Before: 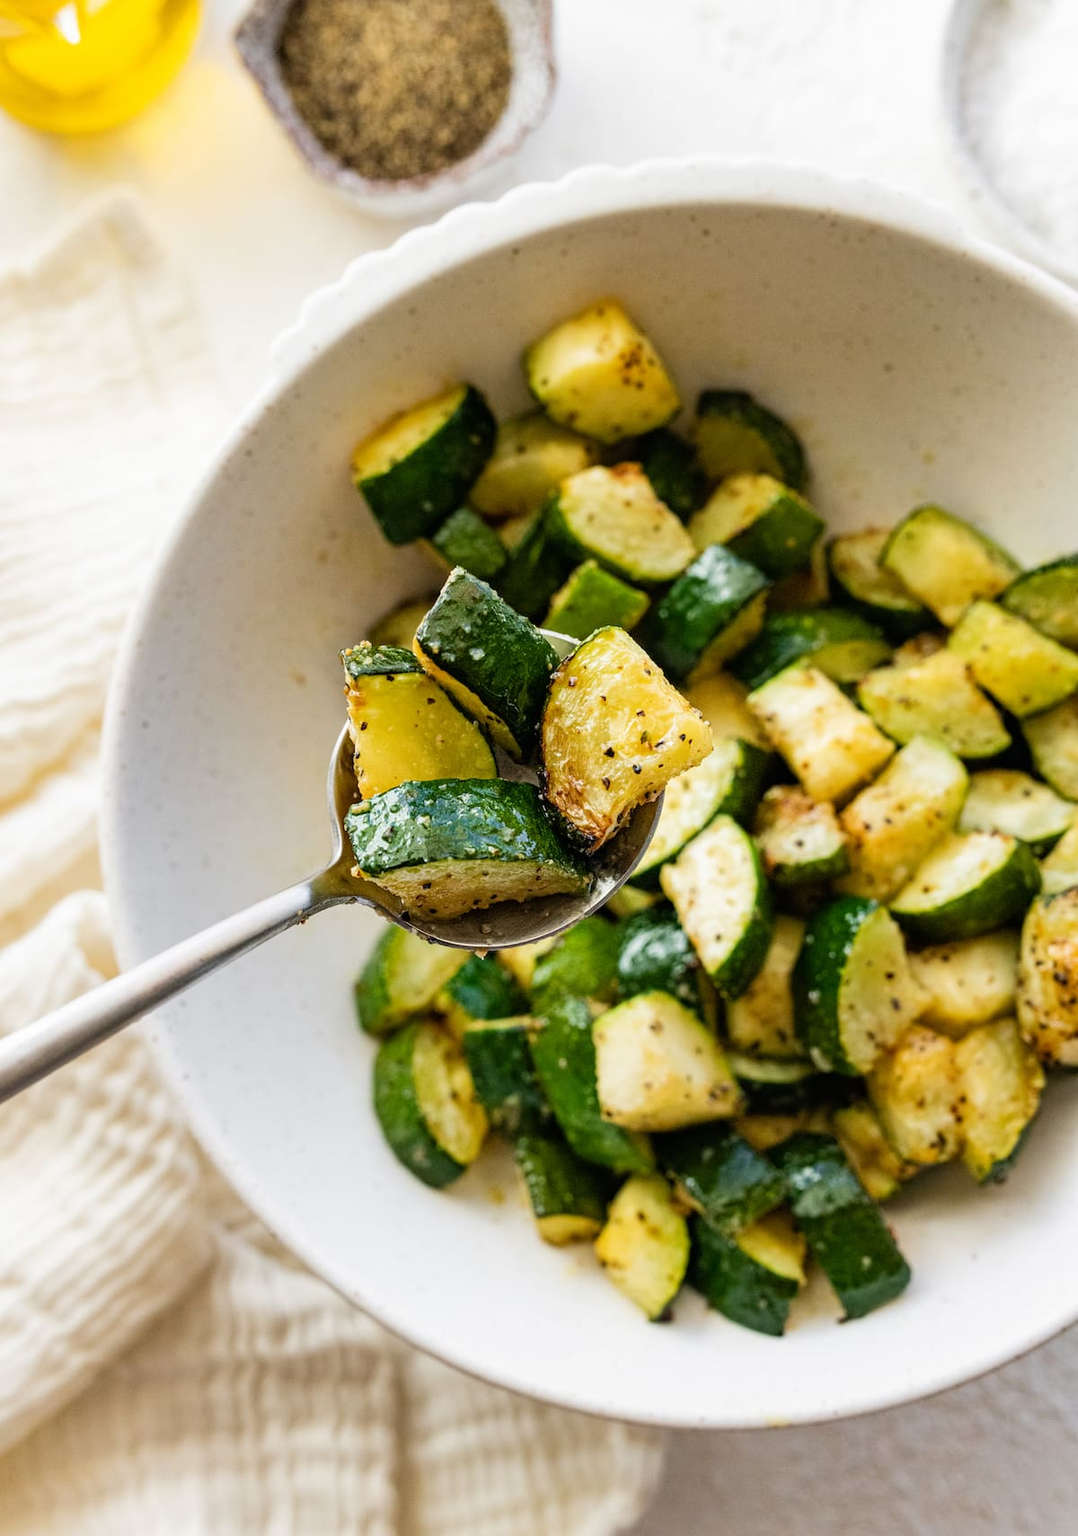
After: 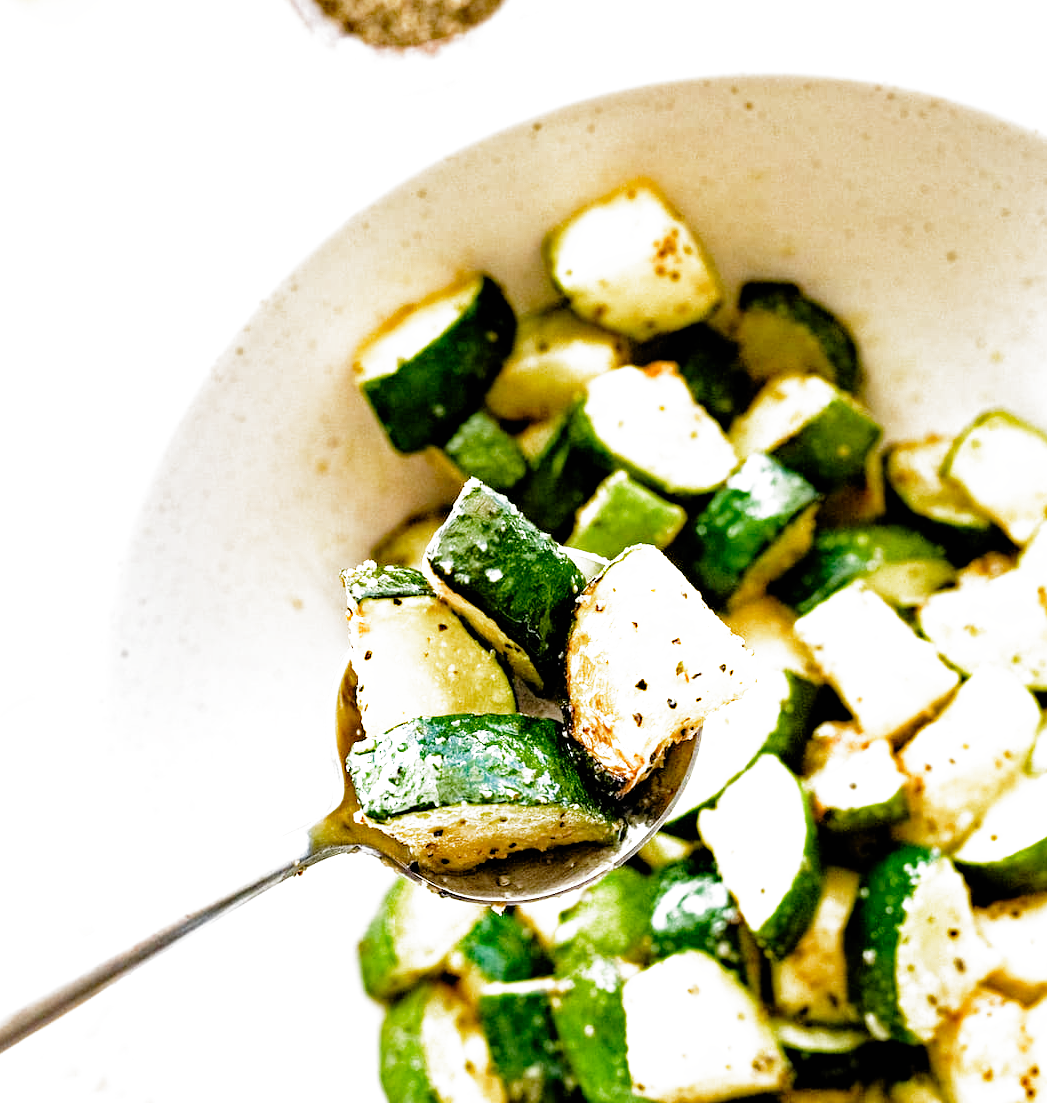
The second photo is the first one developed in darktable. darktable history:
crop: left 3.089%, top 8.966%, right 9.631%, bottom 26.524%
filmic rgb: black relative exposure -4.96 EV, white relative exposure 2.84 EV, hardness 3.73, preserve chrominance no, color science v5 (2021)
exposure: exposure 1.484 EV, compensate highlight preservation false
haze removal: strength 0.284, distance 0.253, compatibility mode true, adaptive false
